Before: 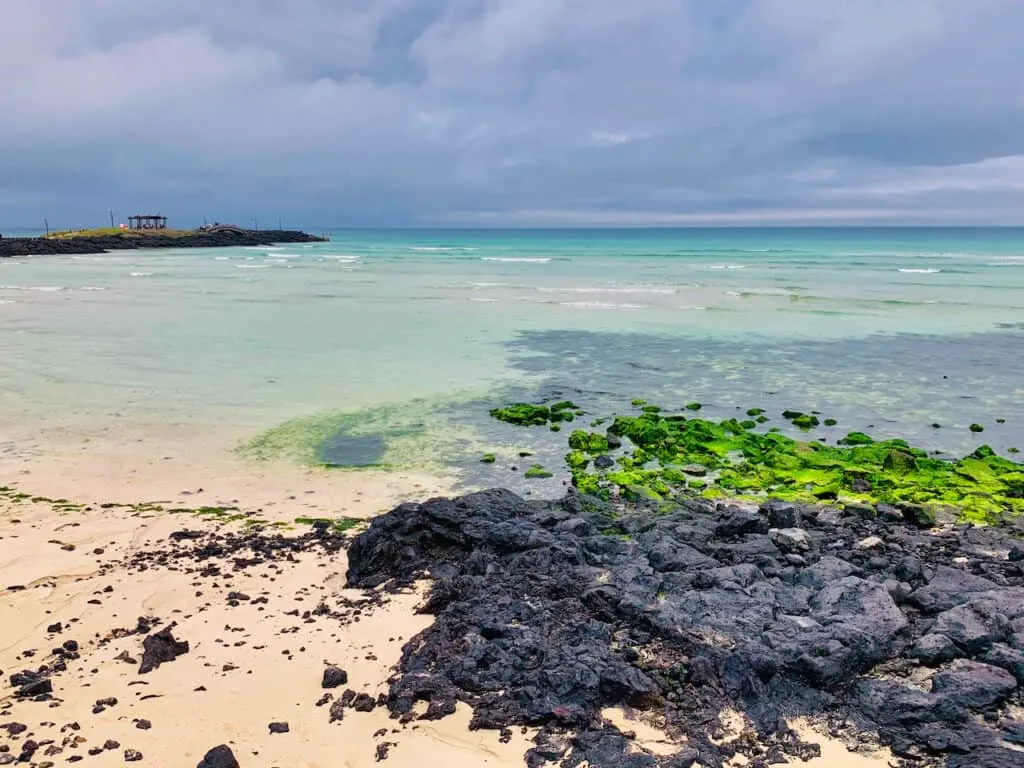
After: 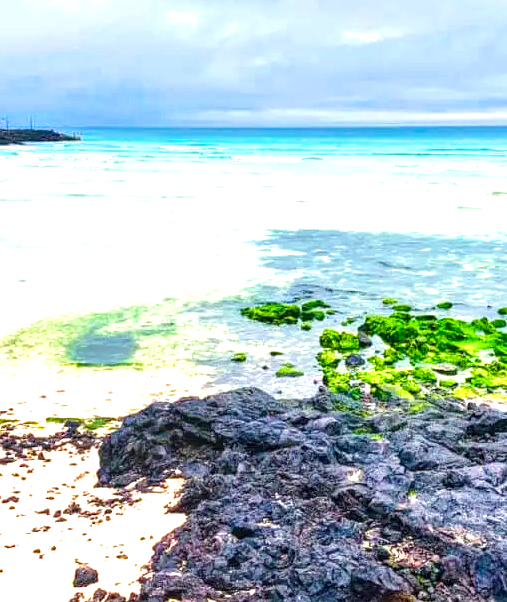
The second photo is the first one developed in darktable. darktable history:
crop and rotate: angle 0.019°, left 24.34%, top 13.191%, right 26.086%, bottom 8.363%
local contrast: on, module defaults
velvia: strength 32.48%, mid-tones bias 0.207
exposure: black level correction 0, exposure 1.2 EV, compensate exposure bias true, compensate highlight preservation false
